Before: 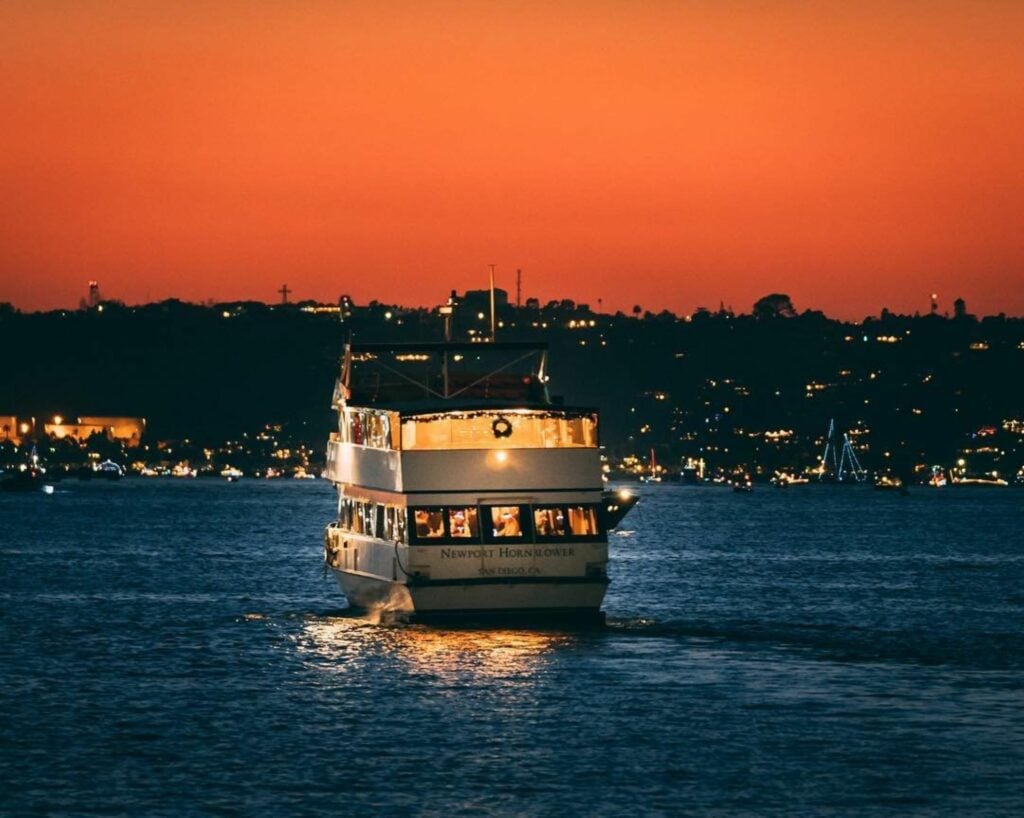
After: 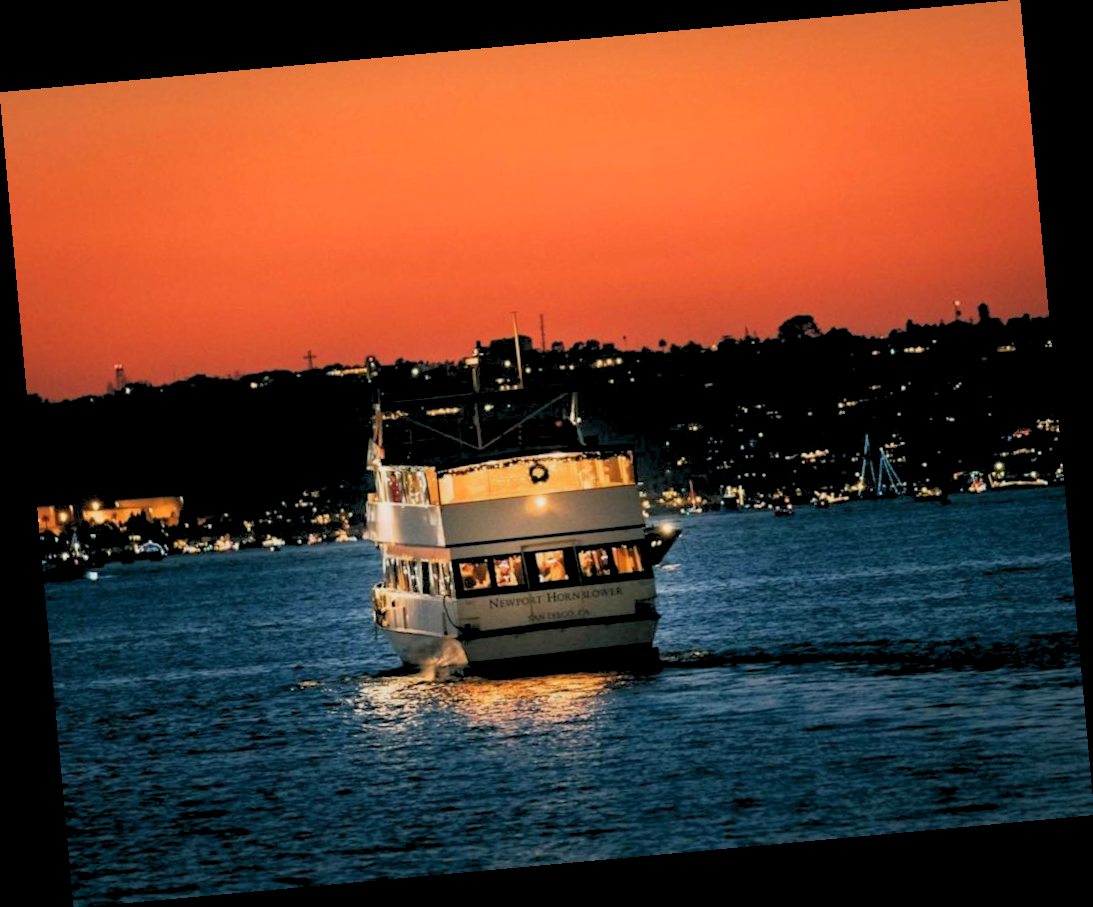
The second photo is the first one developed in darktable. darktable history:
rgb levels: preserve colors sum RGB, levels [[0.038, 0.433, 0.934], [0, 0.5, 1], [0, 0.5, 1]]
rotate and perspective: rotation -5.2°, automatic cropping off
